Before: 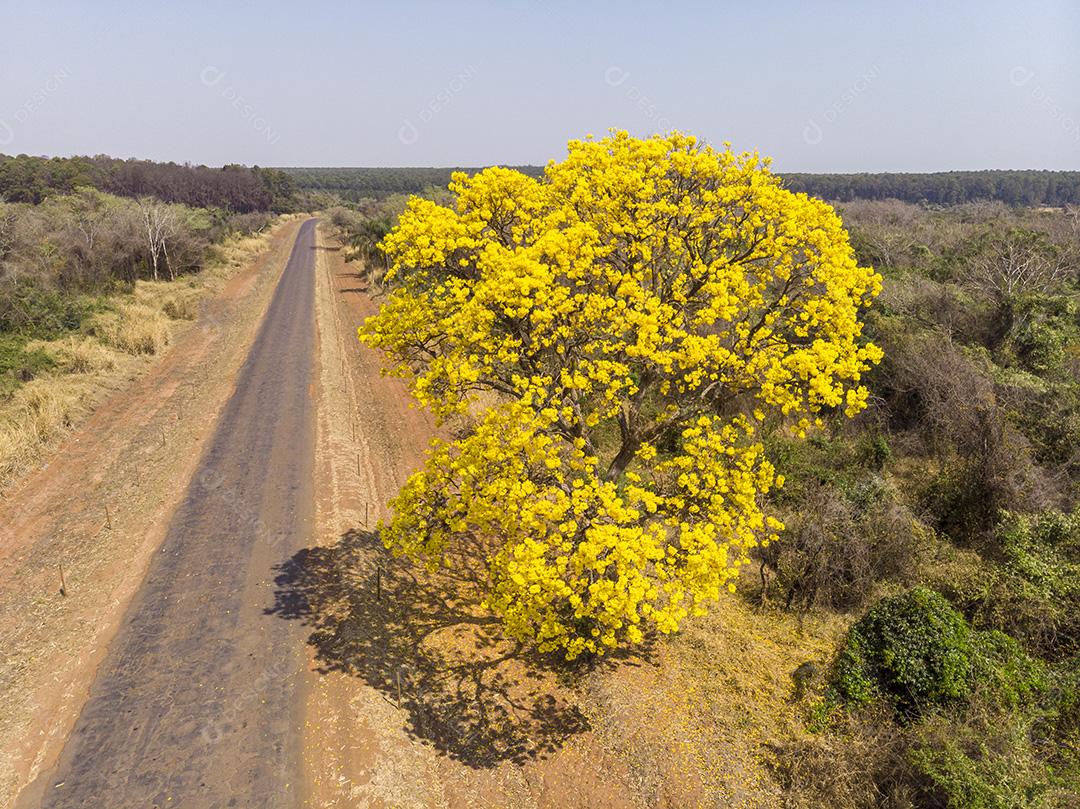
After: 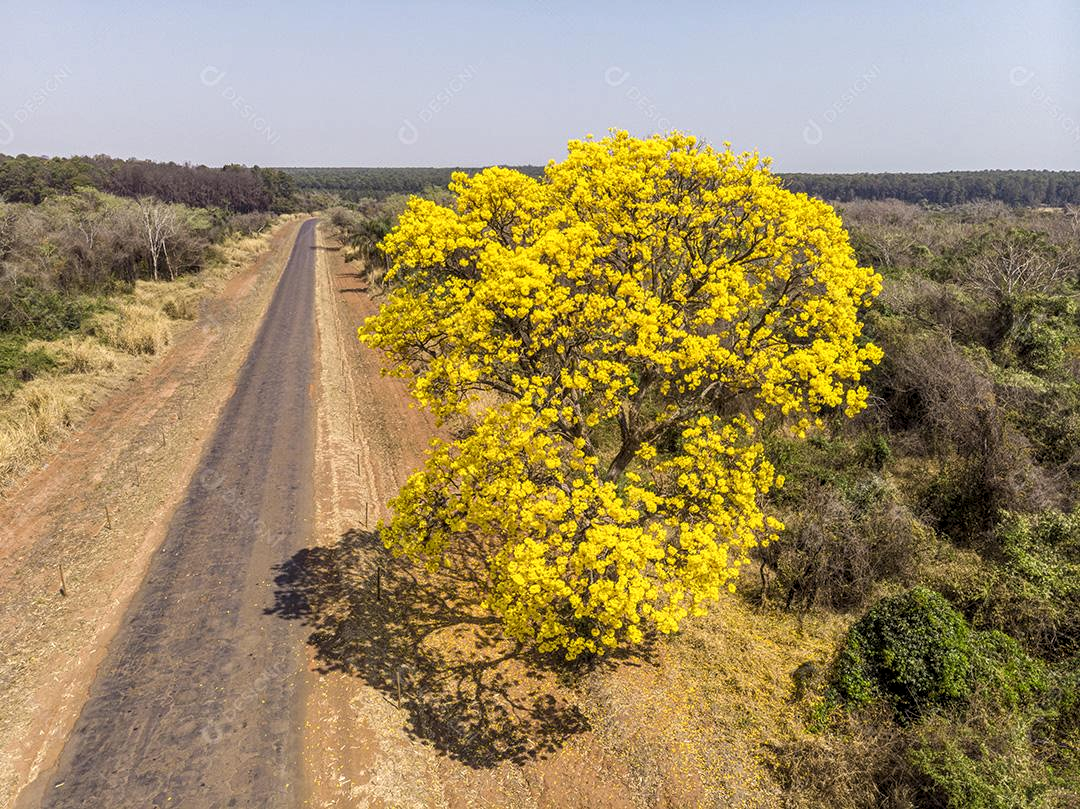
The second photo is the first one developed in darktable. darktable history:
local contrast: on, module defaults
levels: levels [0.026, 0.507, 0.987]
